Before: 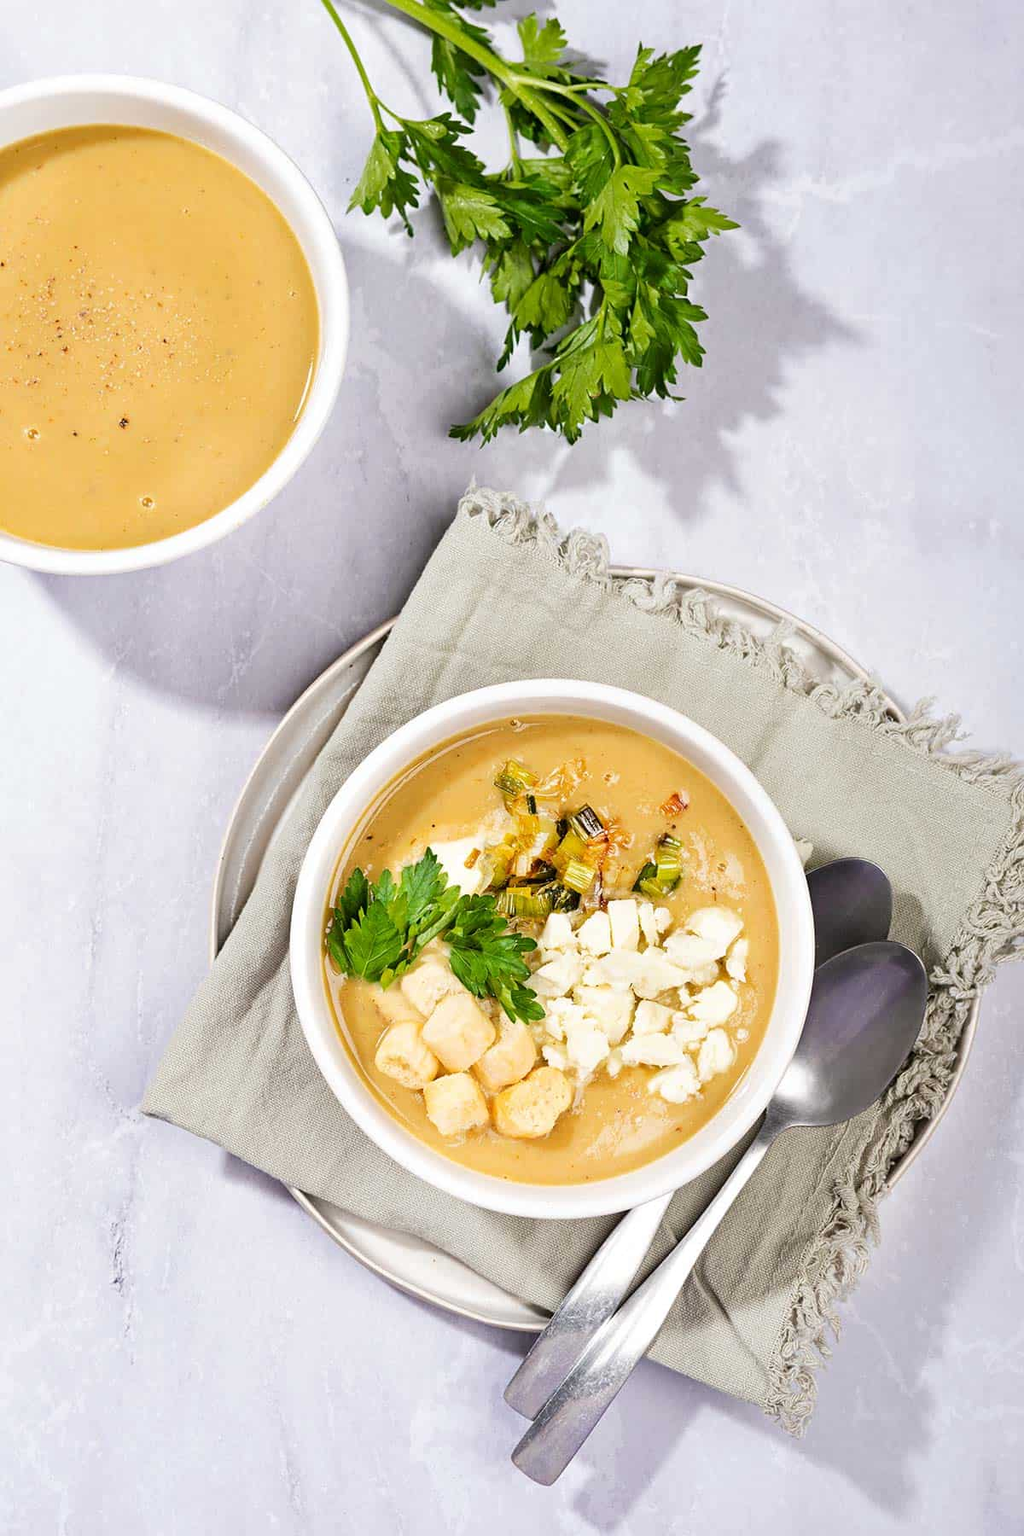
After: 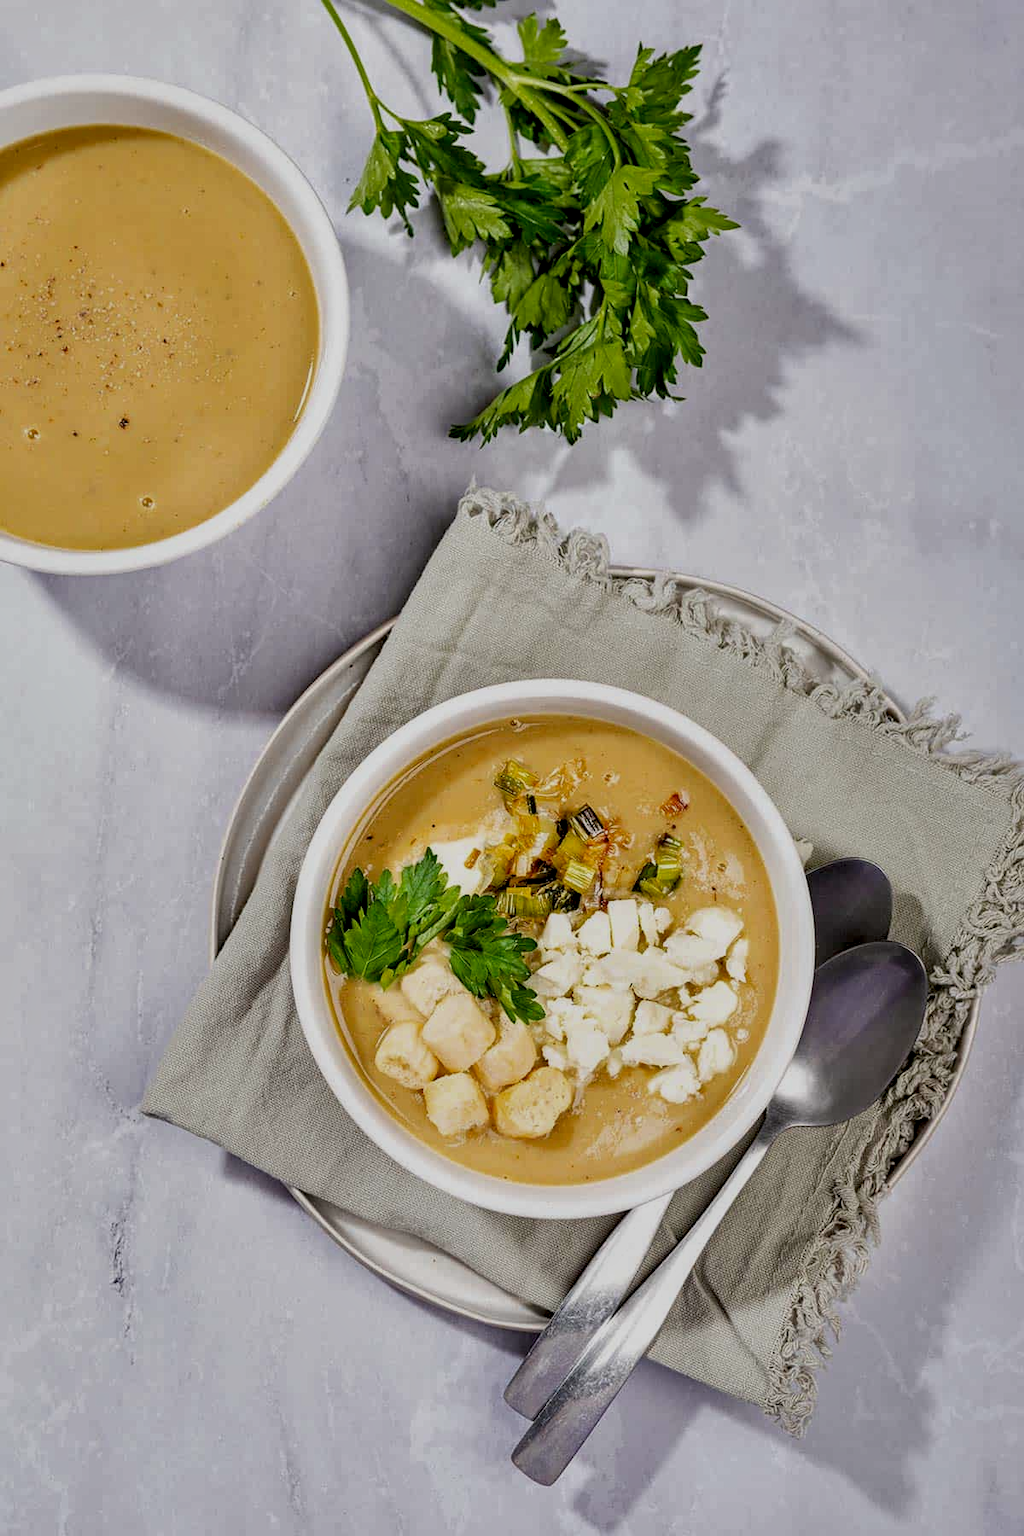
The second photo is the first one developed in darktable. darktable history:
exposure: black level correction 0.009, exposure -0.637 EV, compensate highlight preservation false
shadows and highlights: highlights color adjustment 0%, low approximation 0.01, soften with gaussian
local contrast: detail 130%
